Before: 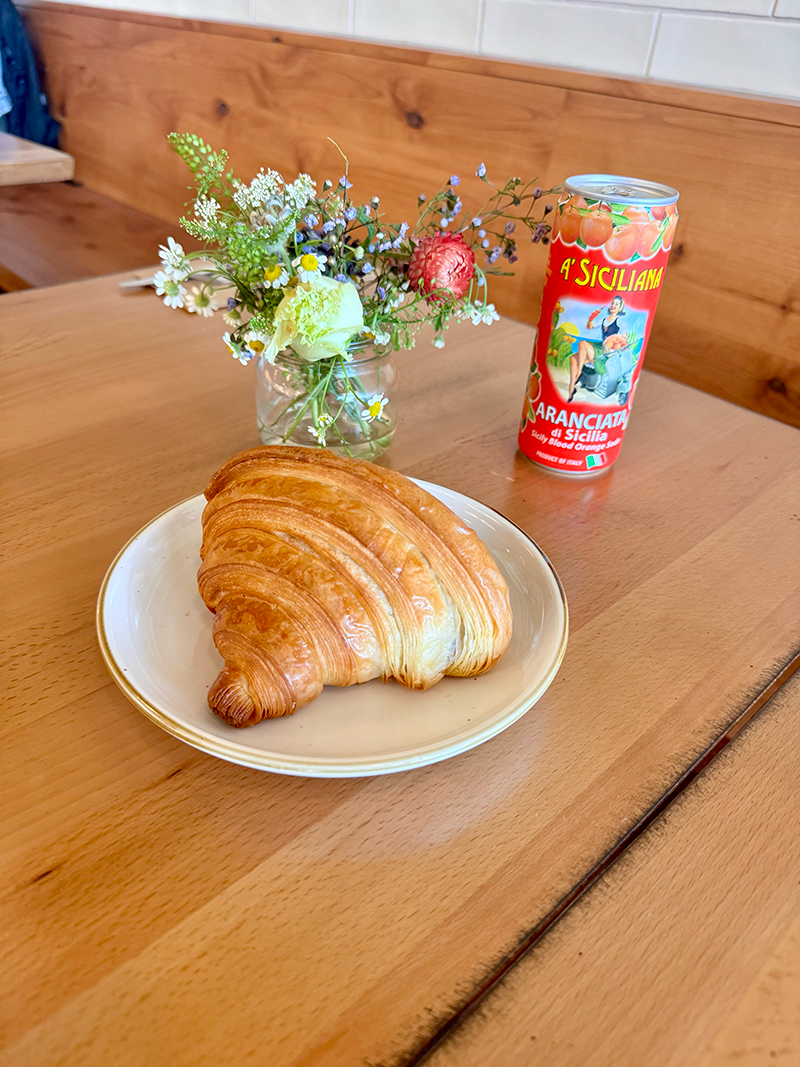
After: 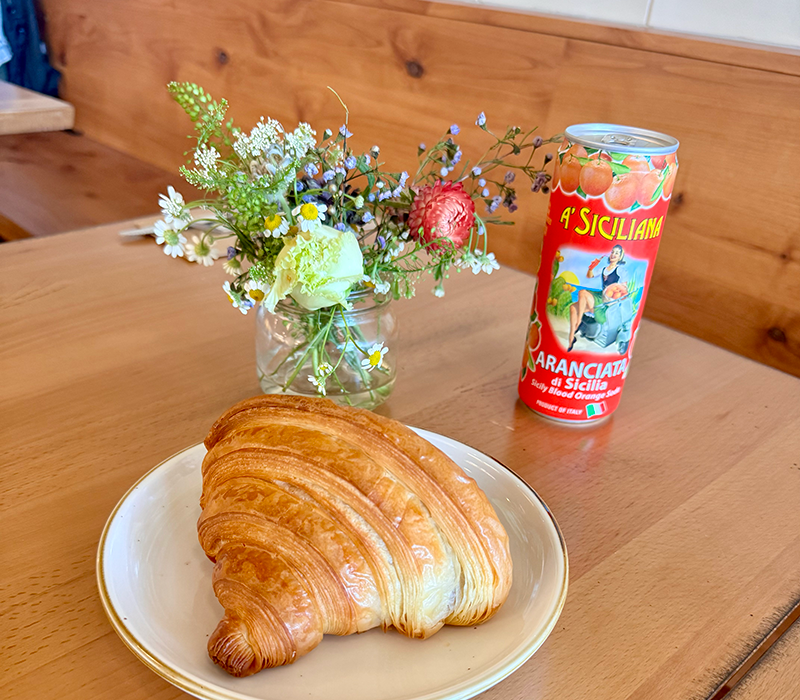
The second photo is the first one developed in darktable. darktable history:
crop and rotate: top 4.848%, bottom 29.503%
bloom: size 3%, threshold 100%, strength 0%
